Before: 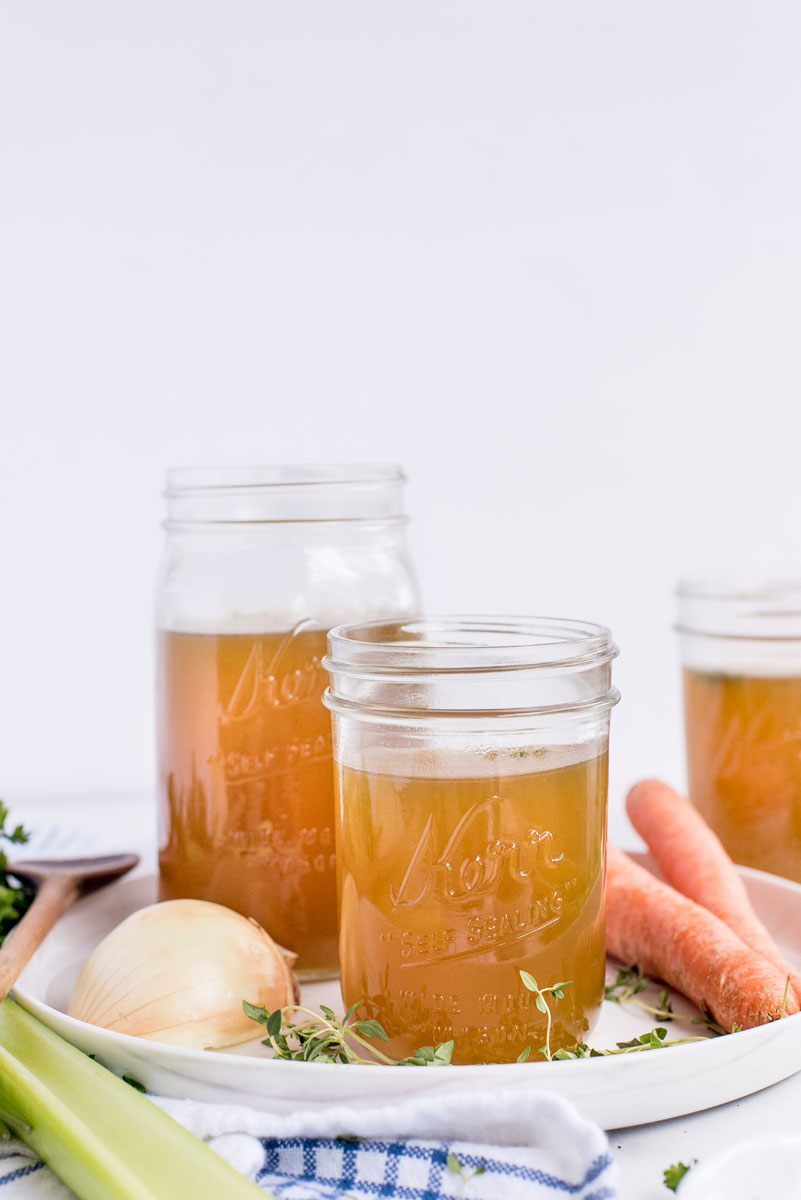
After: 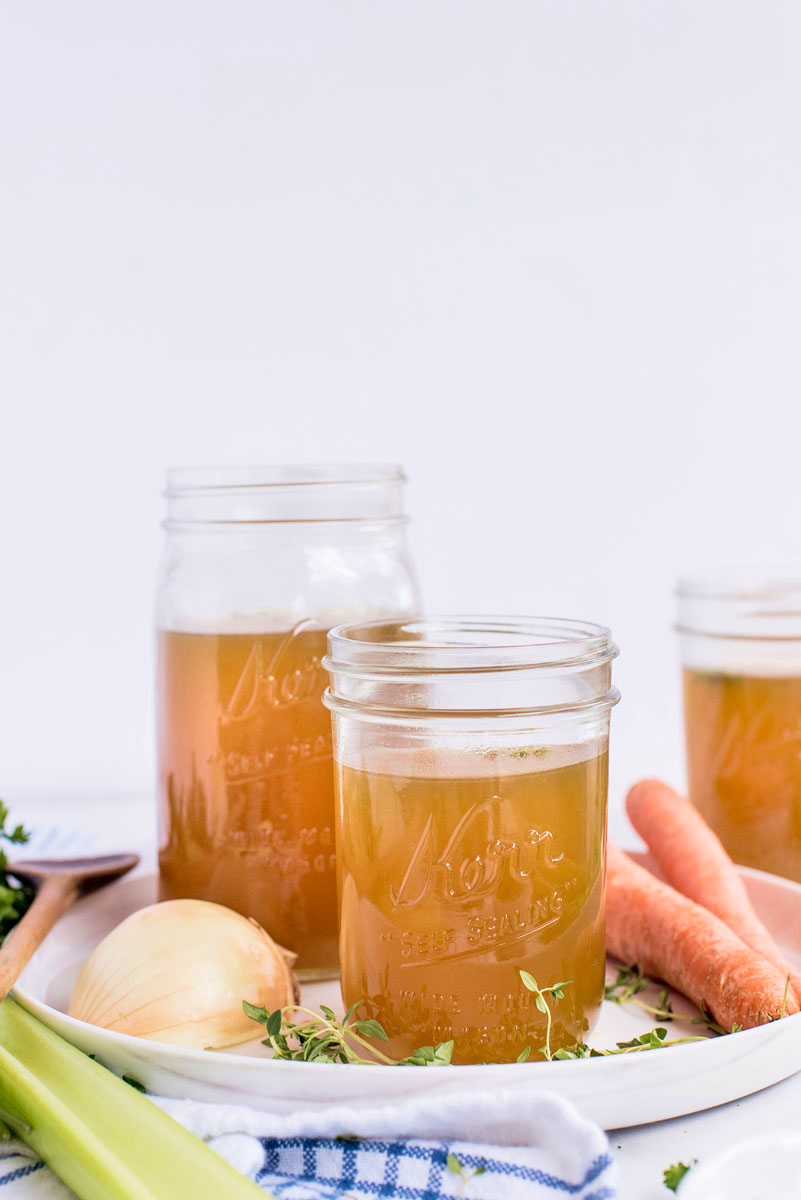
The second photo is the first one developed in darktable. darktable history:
velvia: strength 39.49%
